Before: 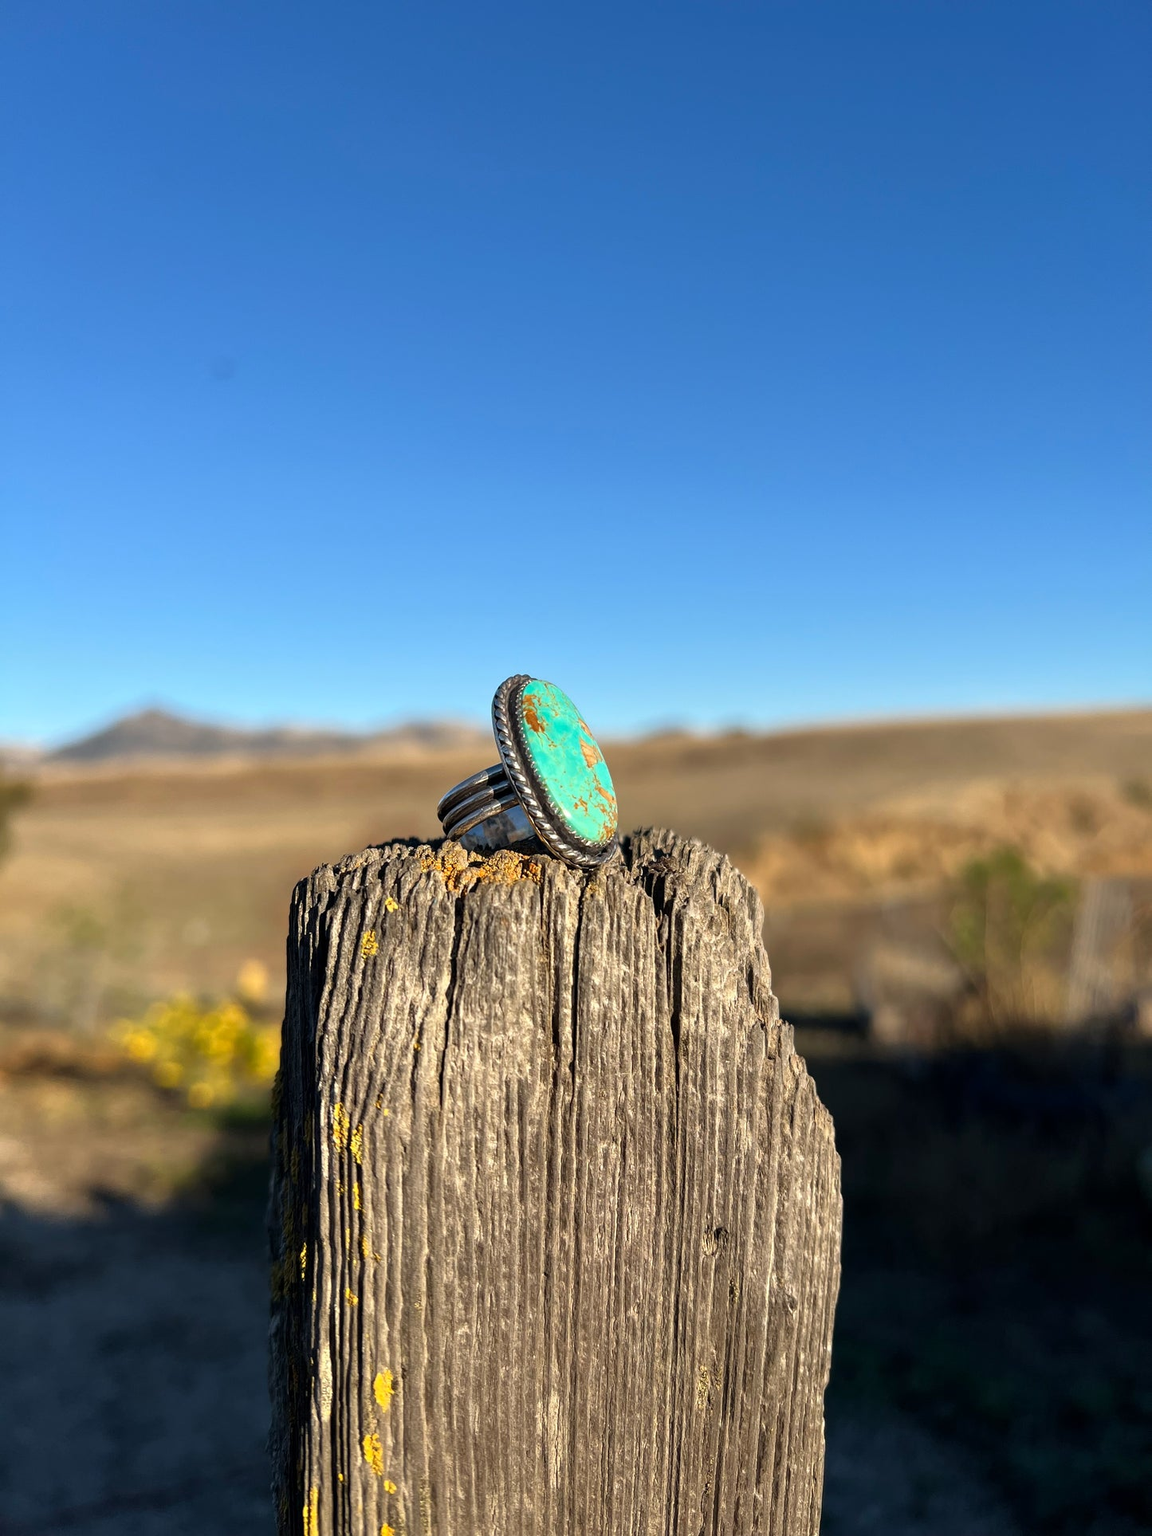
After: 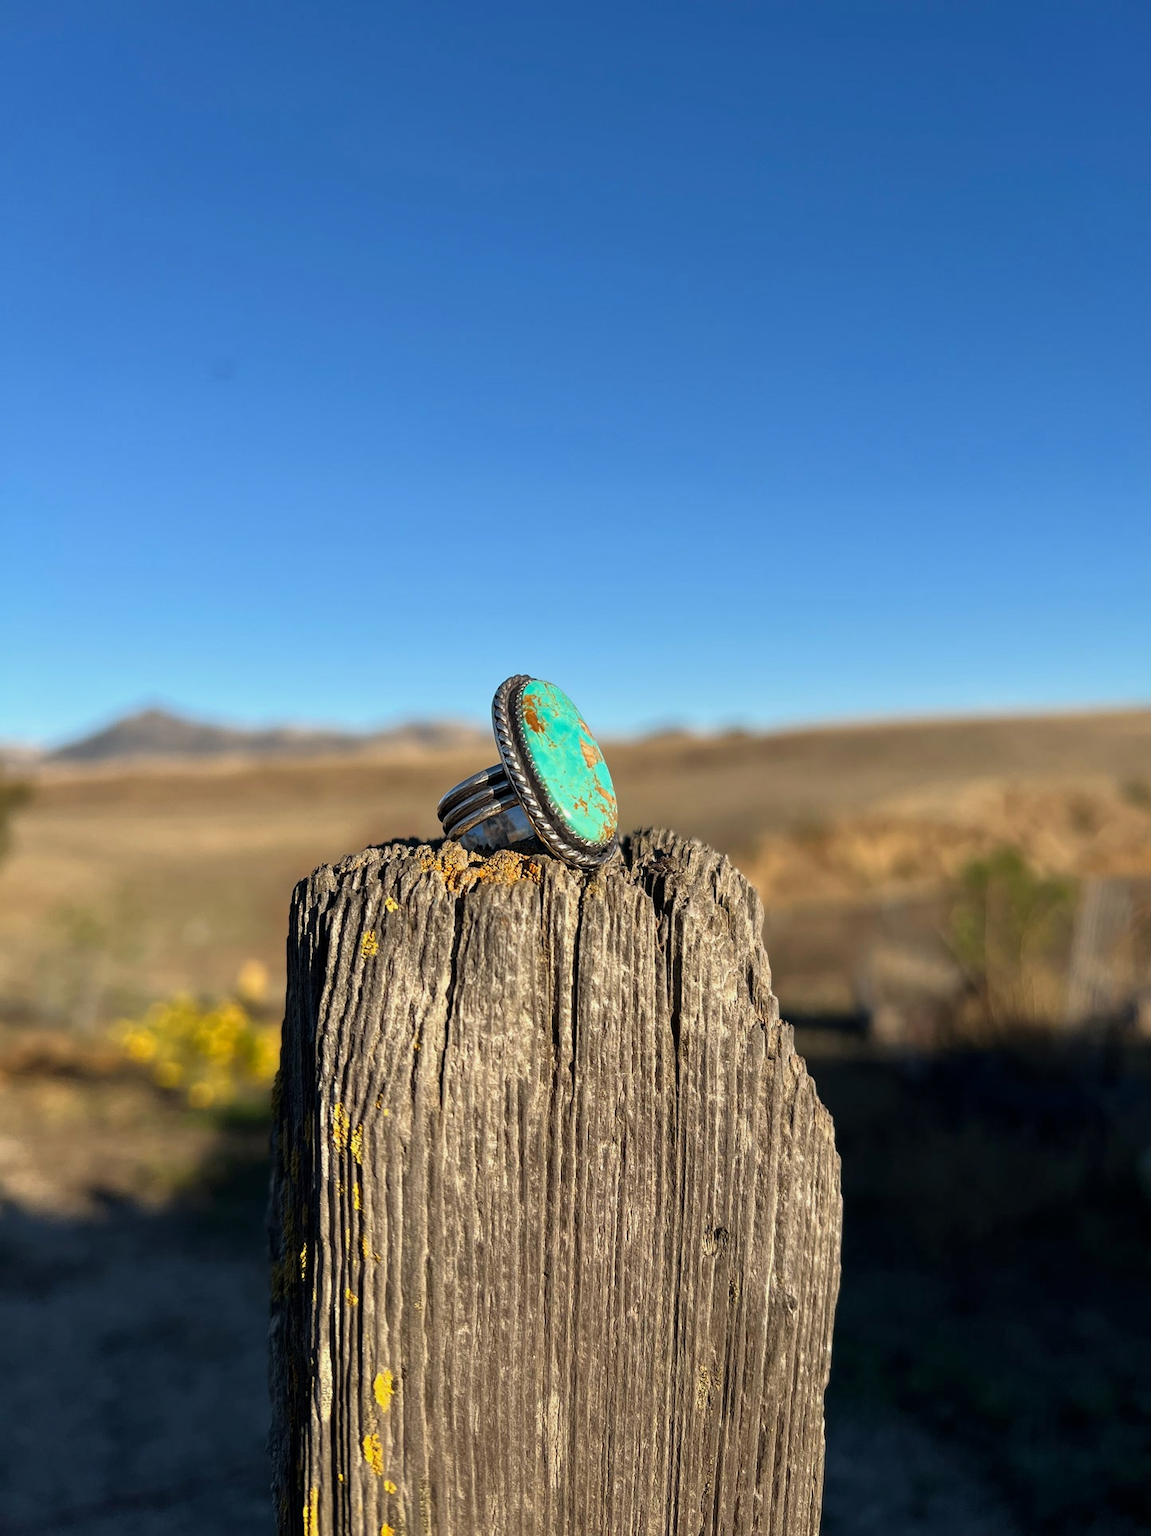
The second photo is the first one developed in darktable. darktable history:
exposure: exposure -0.153 EV, compensate highlight preservation false
